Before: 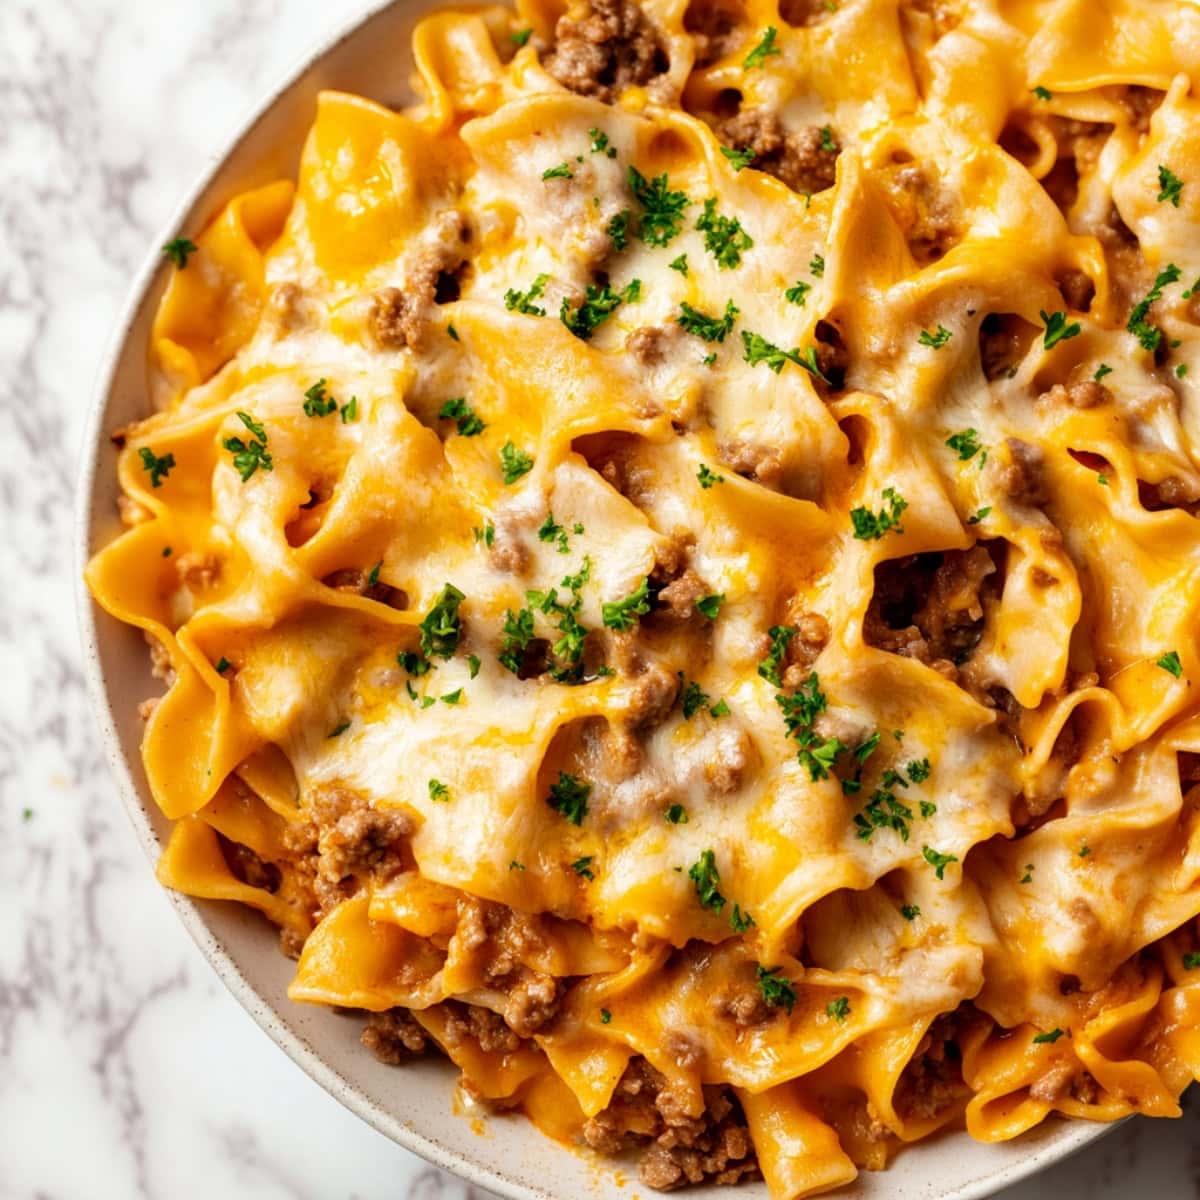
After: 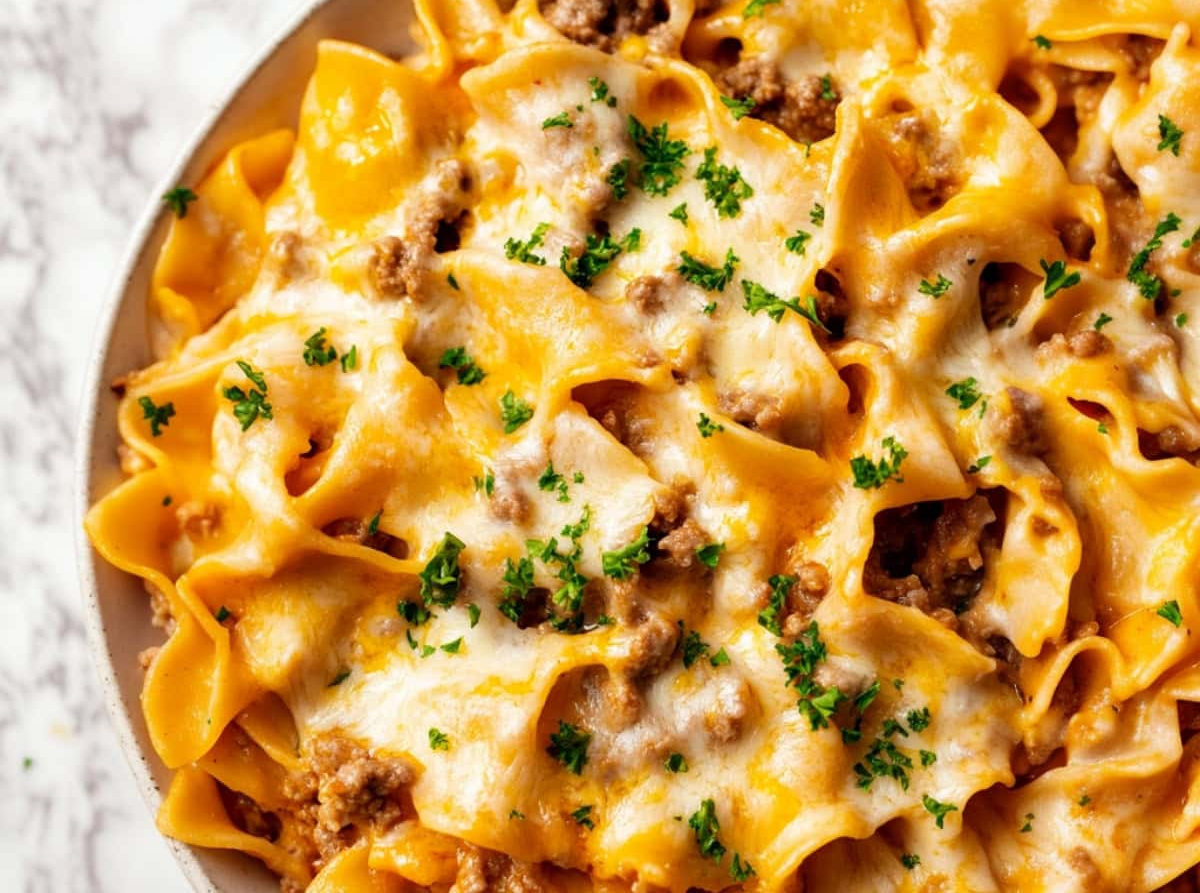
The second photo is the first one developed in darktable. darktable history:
crop: top 4.26%, bottom 21.301%
